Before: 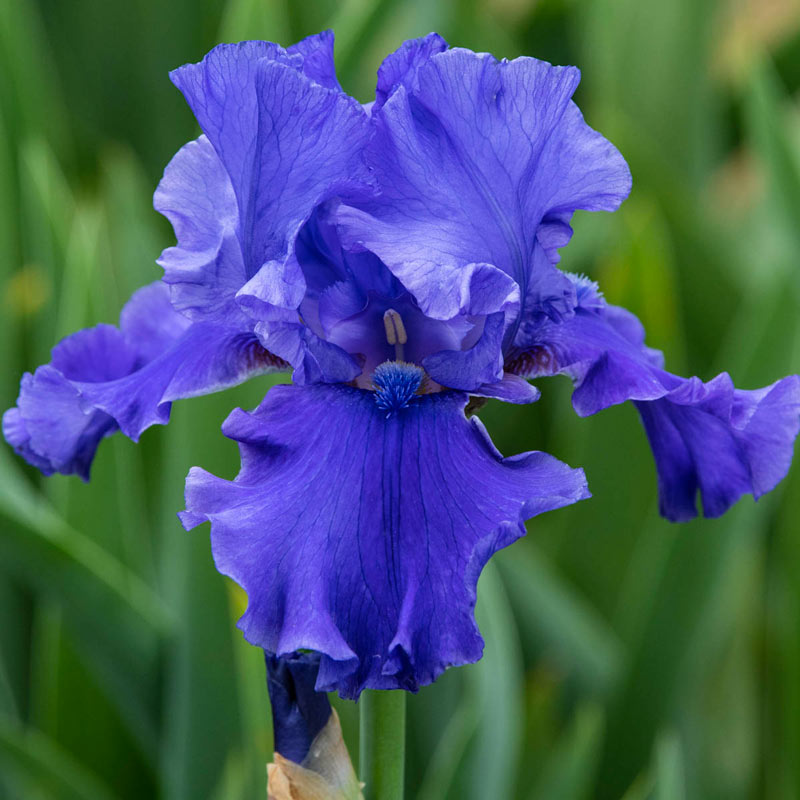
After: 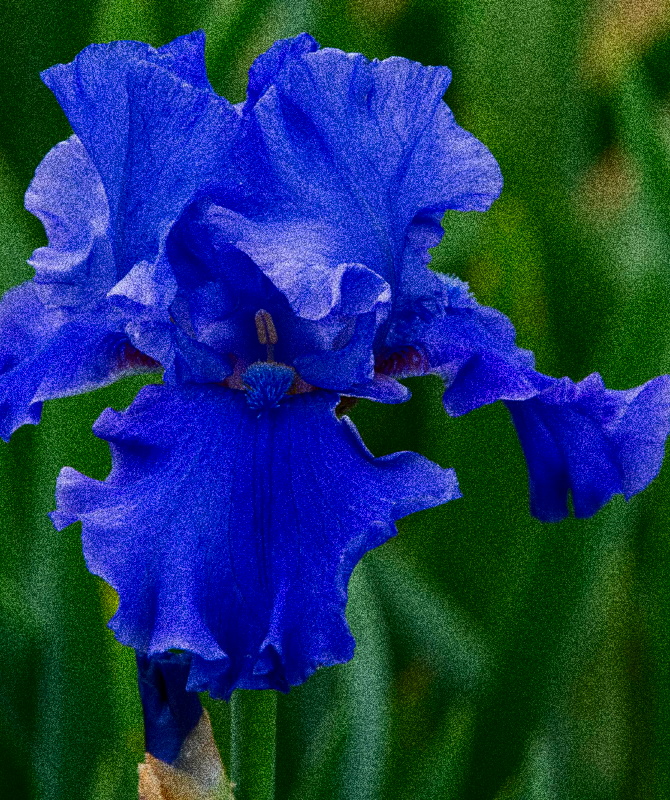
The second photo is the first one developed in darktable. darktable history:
grain: coarseness 30.02 ISO, strength 100%
contrast brightness saturation: brightness -0.25, saturation 0.2
crop: left 16.145%
